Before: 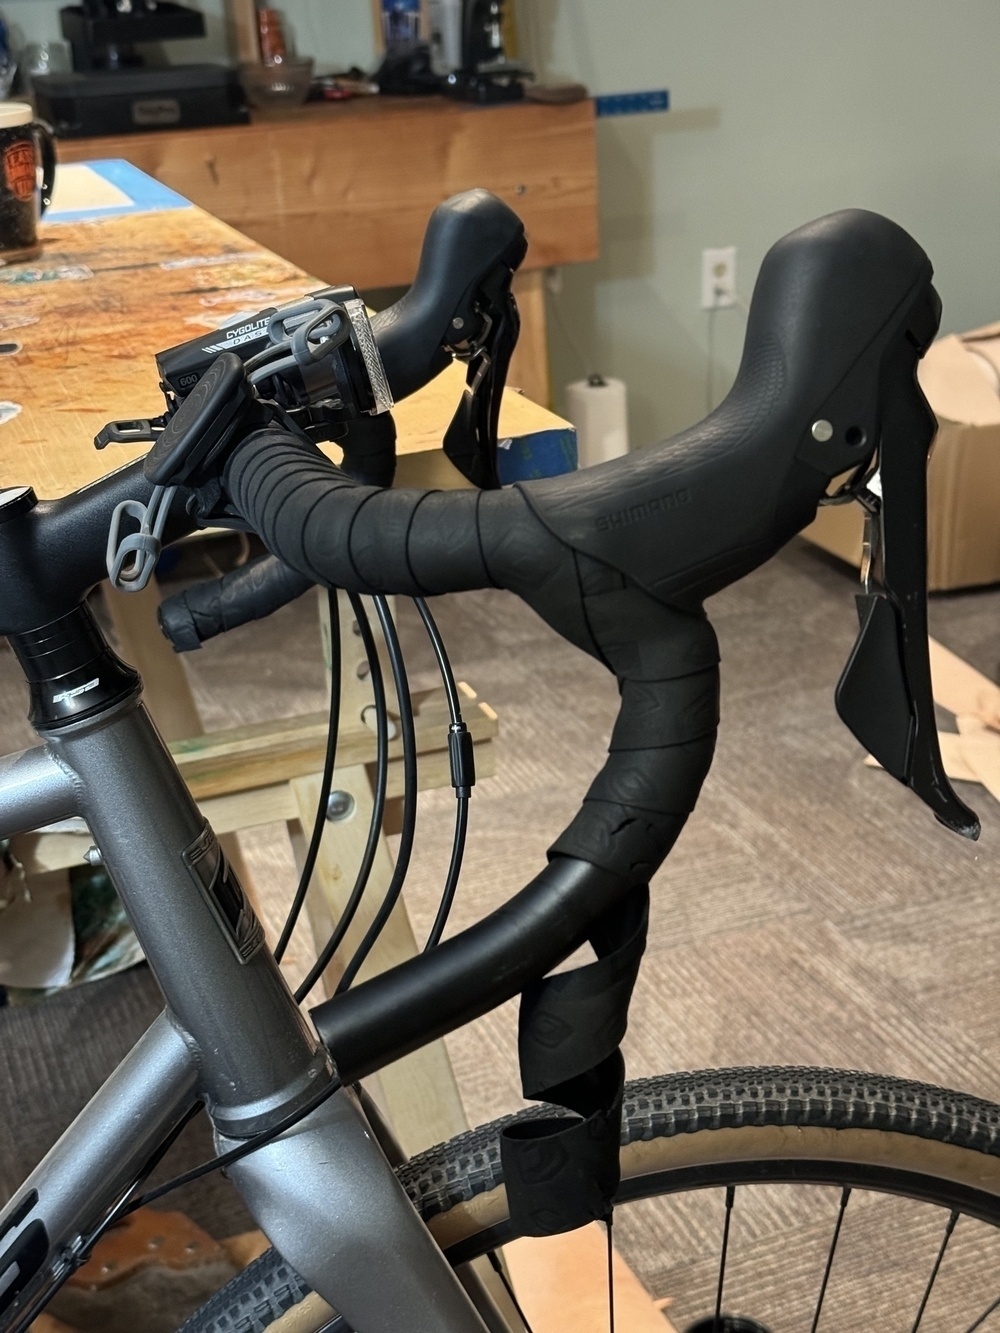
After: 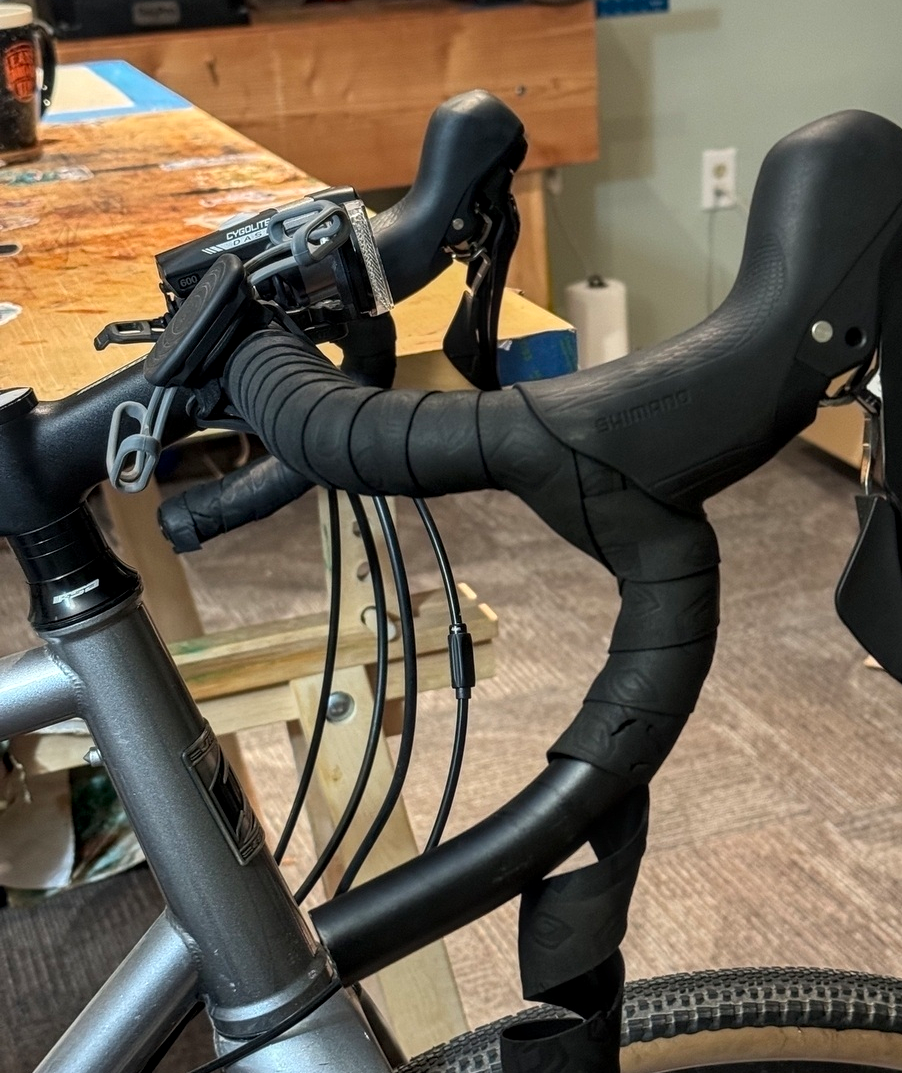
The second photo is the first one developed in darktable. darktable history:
local contrast: detail 130%
crop: top 7.49%, right 9.717%, bottom 11.943%
